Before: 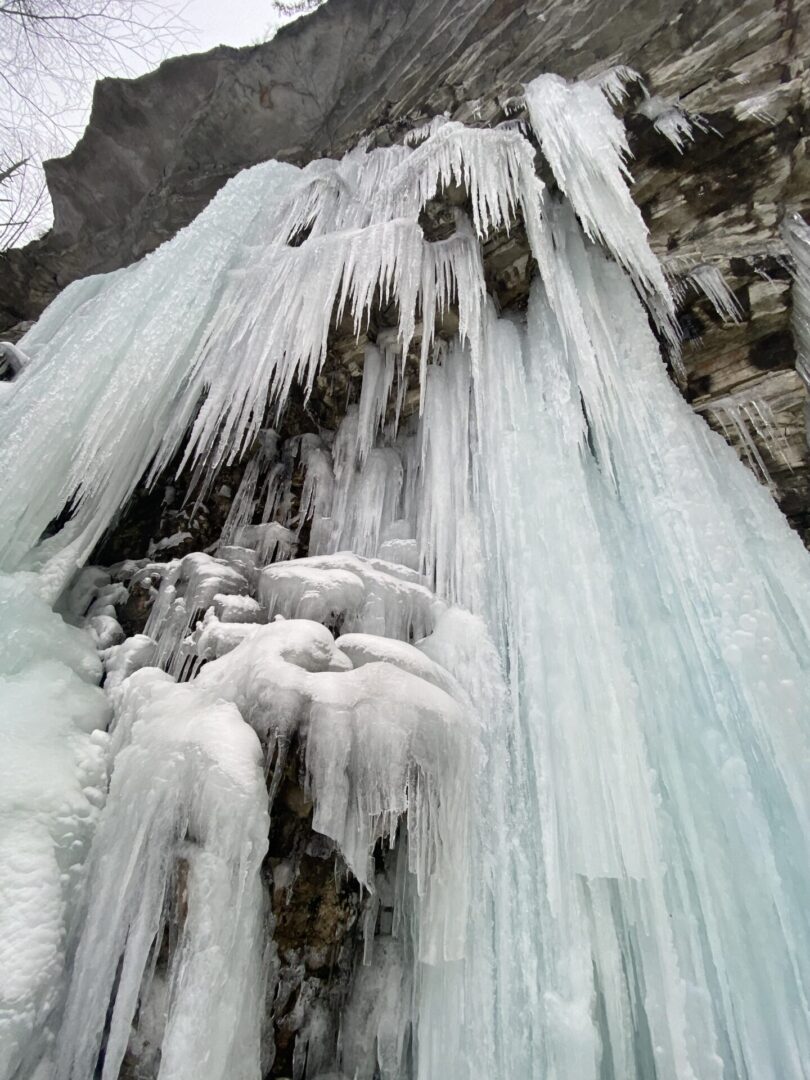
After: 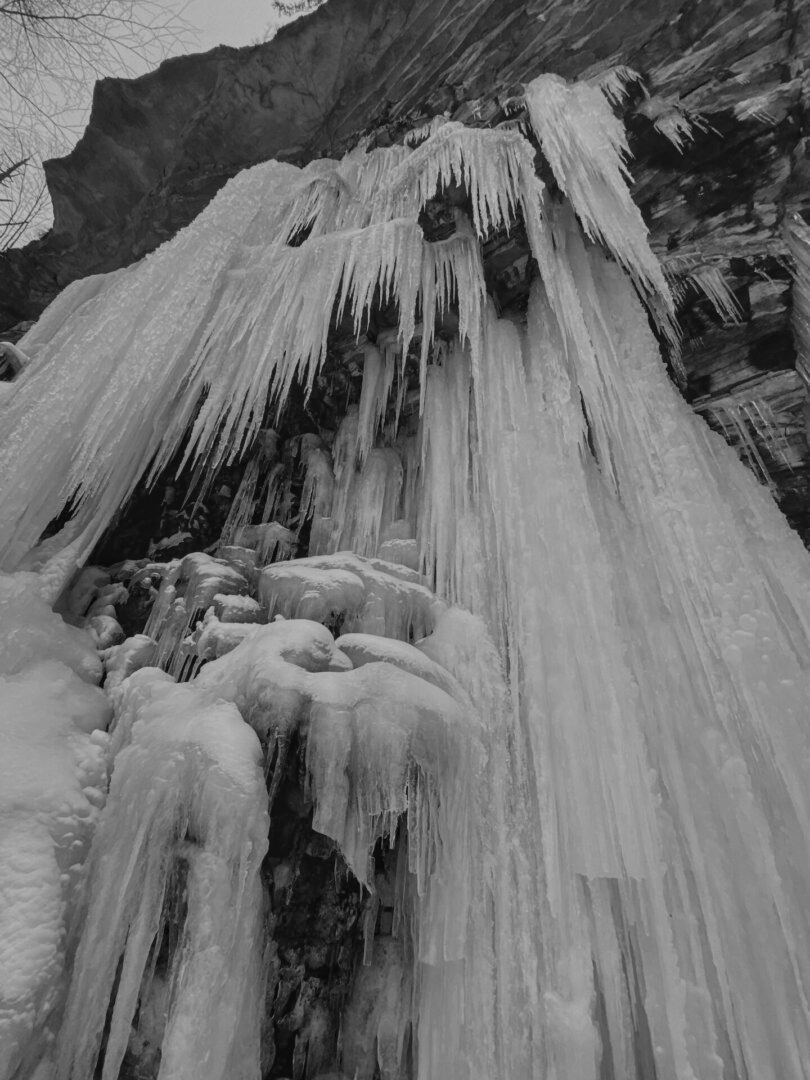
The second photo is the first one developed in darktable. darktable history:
exposure: black level correction -0.017, exposure -1.087 EV, compensate exposure bias true, compensate highlight preservation false
base curve: preserve colors none
local contrast: on, module defaults
color calibration: output gray [0.22, 0.42, 0.37, 0], illuminant as shot in camera, x 0.358, y 0.373, temperature 4628.91 K
